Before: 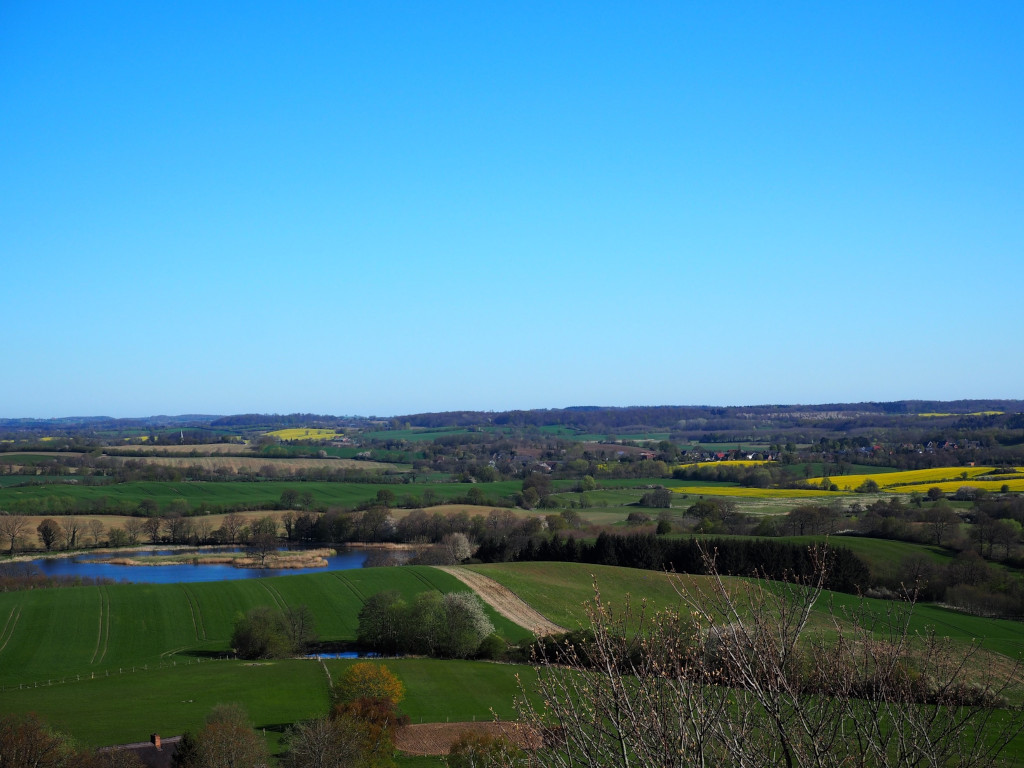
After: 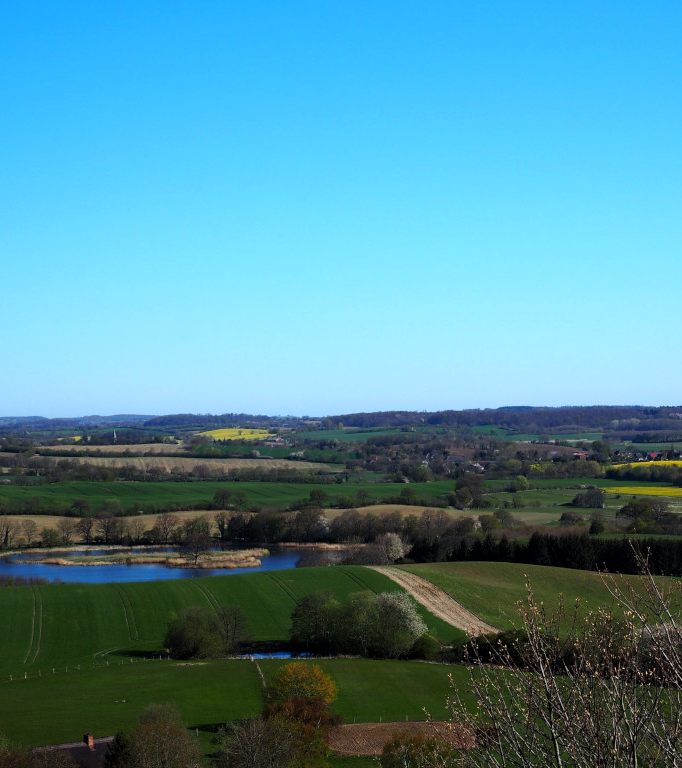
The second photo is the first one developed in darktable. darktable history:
tone equalizer: -8 EV -0.417 EV, -7 EV -0.389 EV, -6 EV -0.333 EV, -5 EV -0.222 EV, -3 EV 0.222 EV, -2 EV 0.333 EV, -1 EV 0.389 EV, +0 EV 0.417 EV, edges refinement/feathering 500, mask exposure compensation -1.57 EV, preserve details no
crop and rotate: left 6.617%, right 26.717%
exposure: black level correction 0.001, exposure -0.125 EV, compensate exposure bias true, compensate highlight preservation false
